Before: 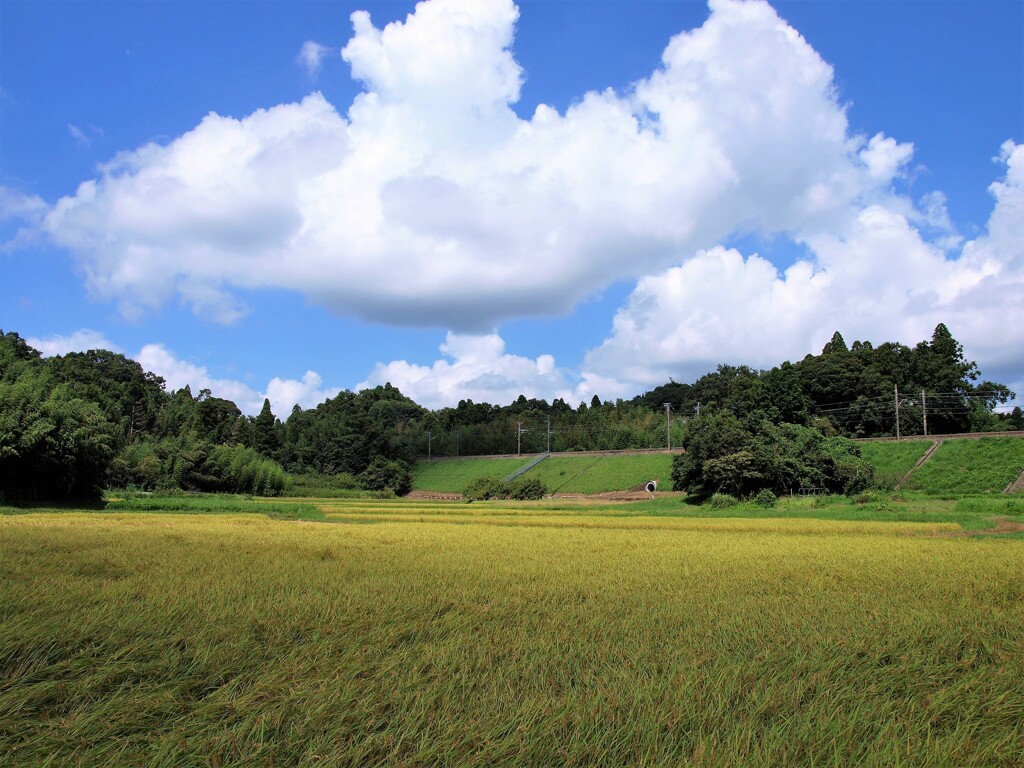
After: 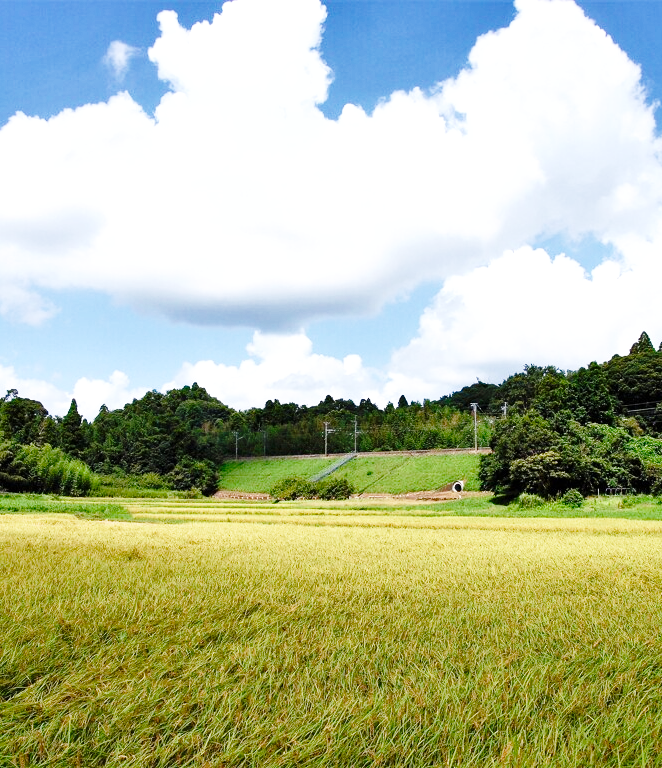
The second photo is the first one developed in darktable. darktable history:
crop and rotate: left 18.848%, right 16.473%
levels: levels [0, 0.51, 1]
shadows and highlights: low approximation 0.01, soften with gaussian
exposure: exposure 0.519 EV, compensate exposure bias true, compensate highlight preservation false
color balance rgb: perceptual saturation grading › global saturation 25.417%, perceptual saturation grading › highlights -50.02%, perceptual saturation grading › shadows 30.902%
base curve: curves: ch0 [(0, 0) (0.028, 0.03) (0.121, 0.232) (0.46, 0.748) (0.859, 0.968) (1, 1)], preserve colors none
